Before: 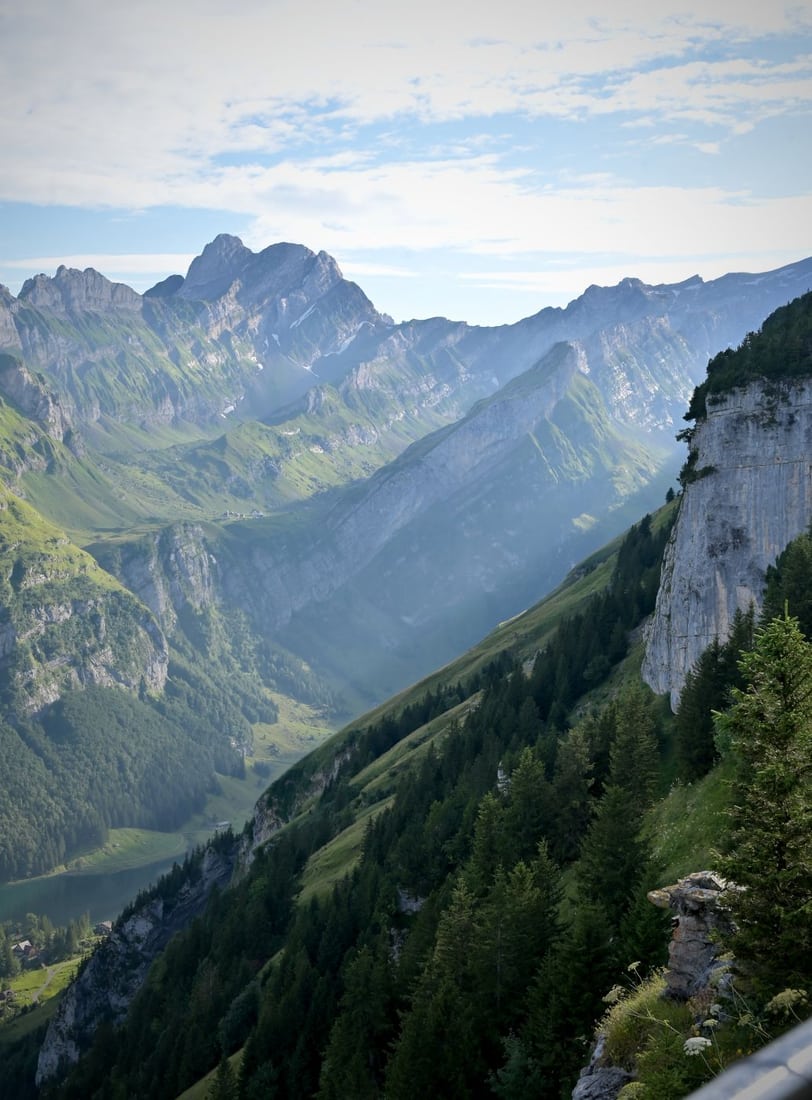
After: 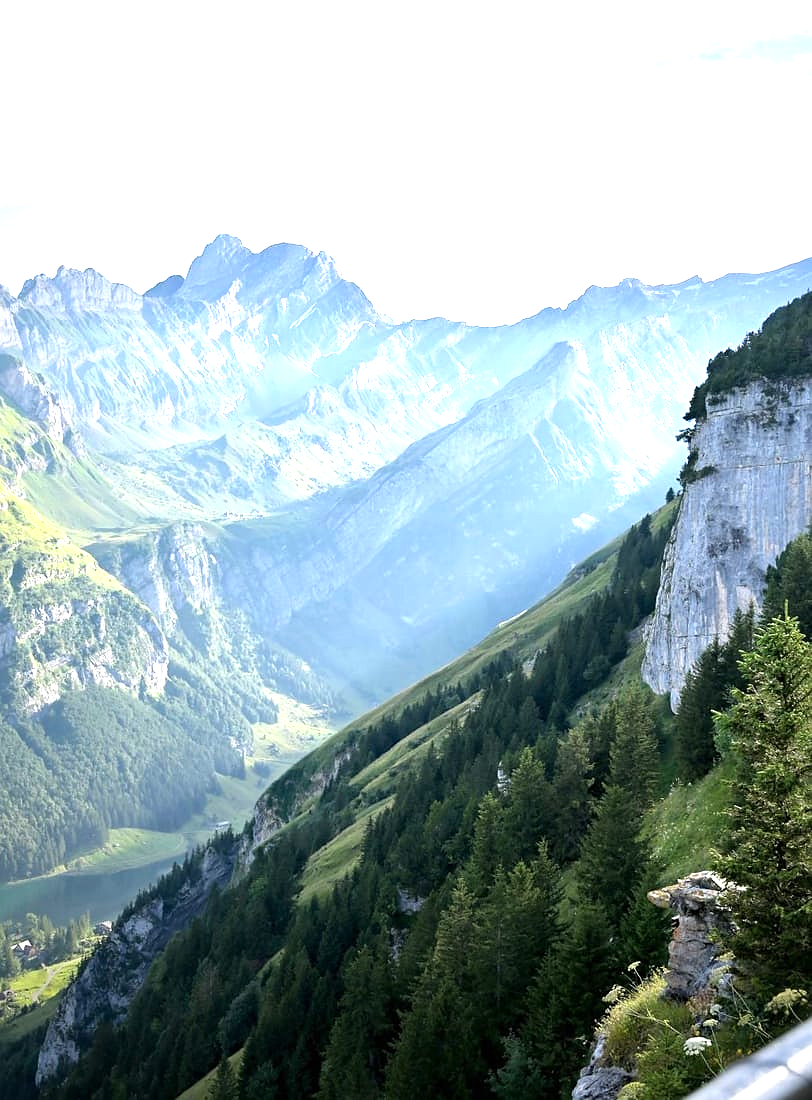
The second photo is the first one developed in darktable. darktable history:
tone equalizer: -8 EV -0.418 EV, -7 EV -0.419 EV, -6 EV -0.369 EV, -5 EV -0.183 EV, -3 EV 0.194 EV, -2 EV 0.346 EV, -1 EV 0.372 EV, +0 EV 0.394 EV
sharpen: radius 1.023
exposure: exposure 1.139 EV, compensate exposure bias true, compensate highlight preservation false
